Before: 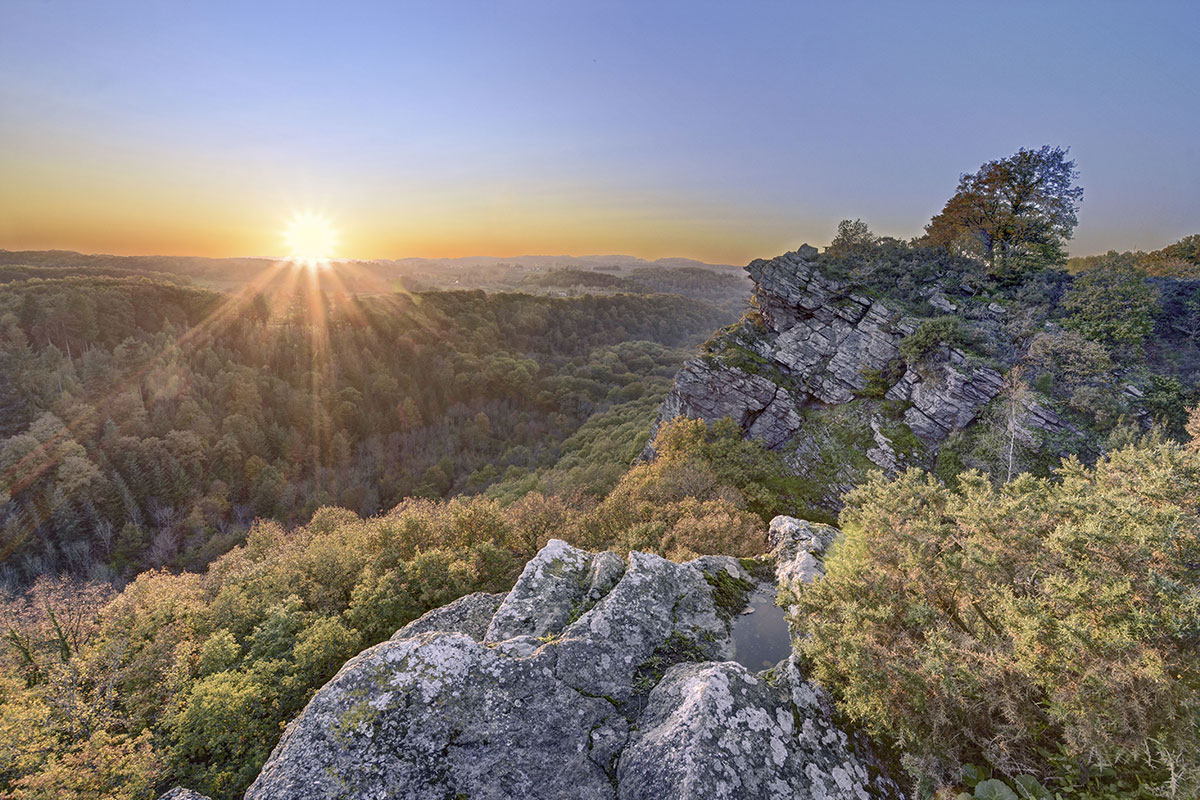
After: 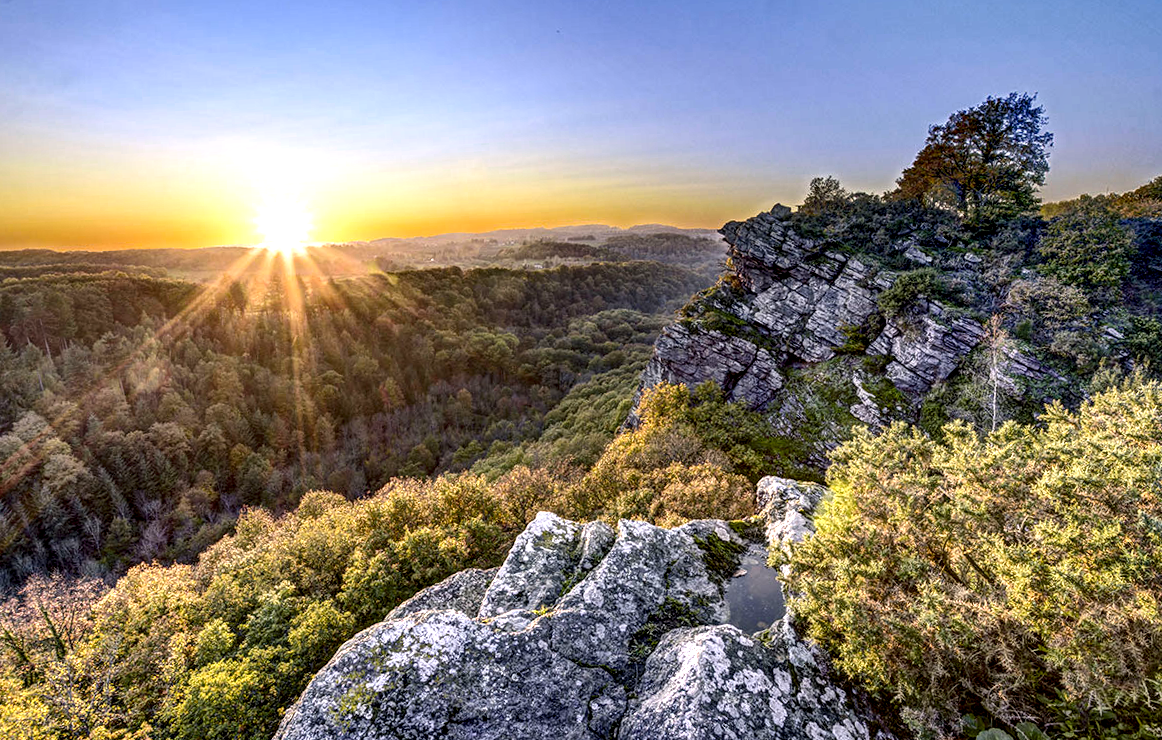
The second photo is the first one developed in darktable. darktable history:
color zones: curves: ch0 [(0.25, 0.5) (0.636, 0.25) (0.75, 0.5)]
rotate and perspective: rotation -3°, crop left 0.031, crop right 0.968, crop top 0.07, crop bottom 0.93
color balance rgb: linear chroma grading › global chroma 15%, perceptual saturation grading › global saturation 30%
local contrast: detail 203%
